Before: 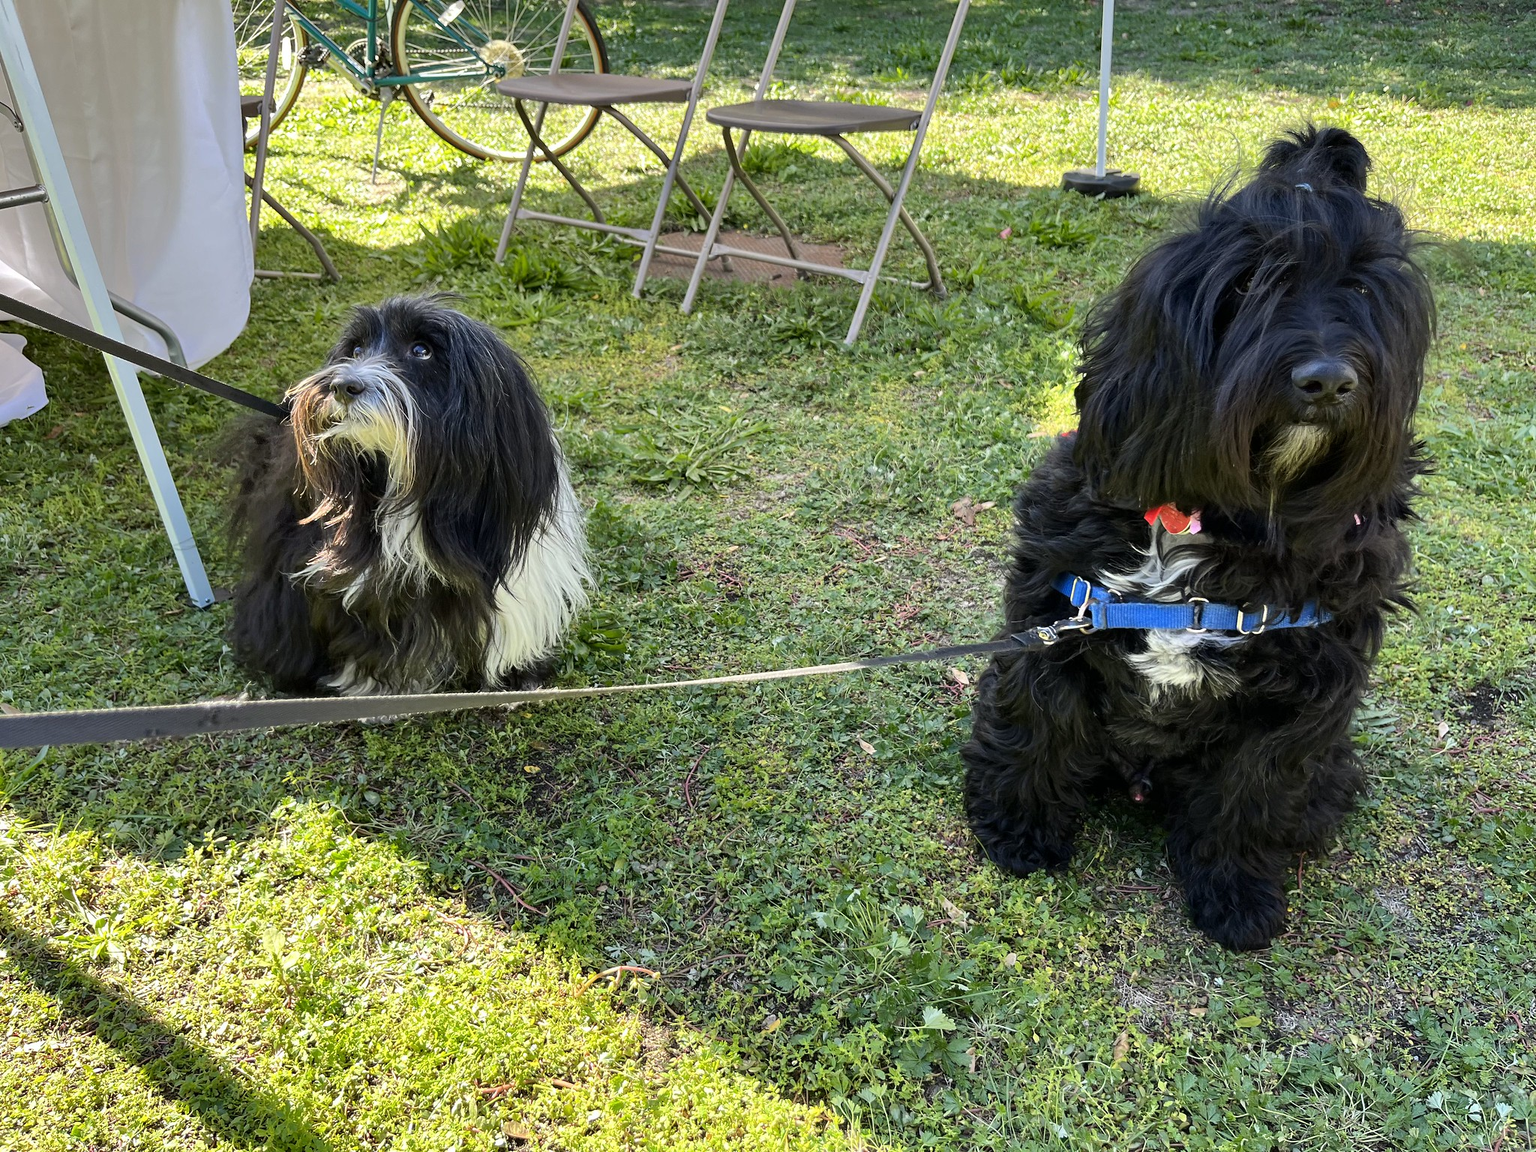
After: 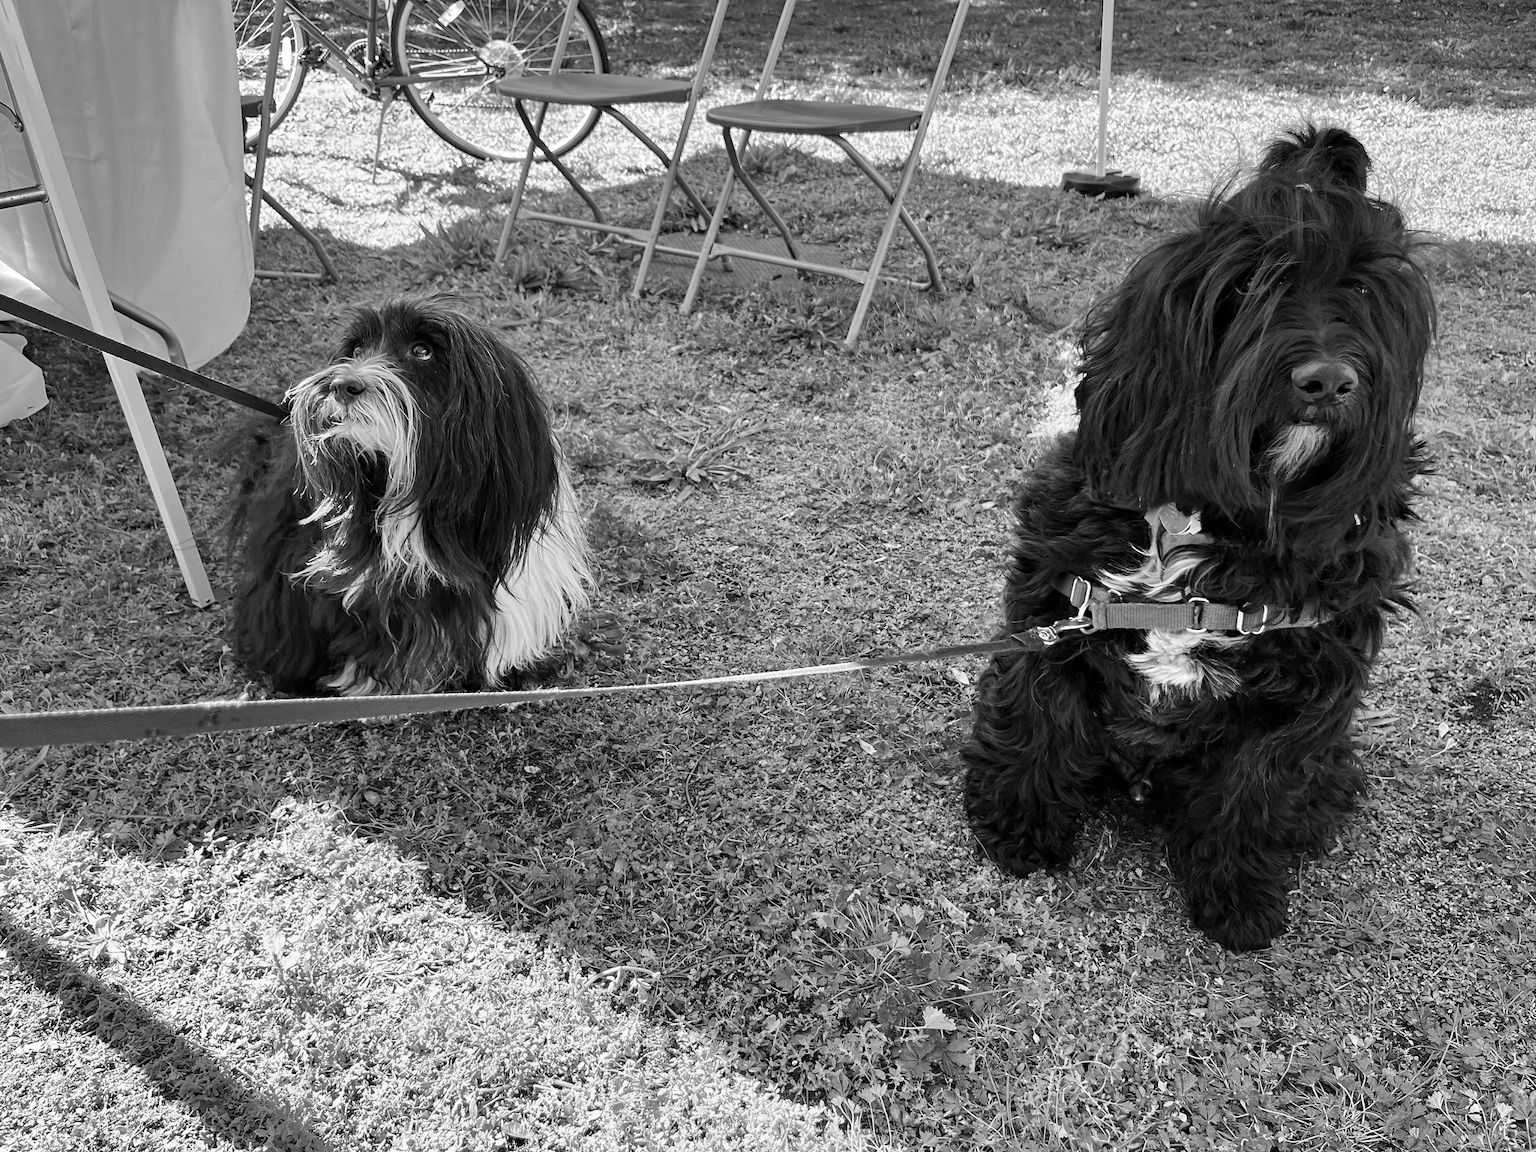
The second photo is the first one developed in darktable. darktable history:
shadows and highlights: shadows 37.27, highlights -28.18, soften with gaussian
monochrome: on, module defaults
haze removal: compatibility mode true, adaptive false
